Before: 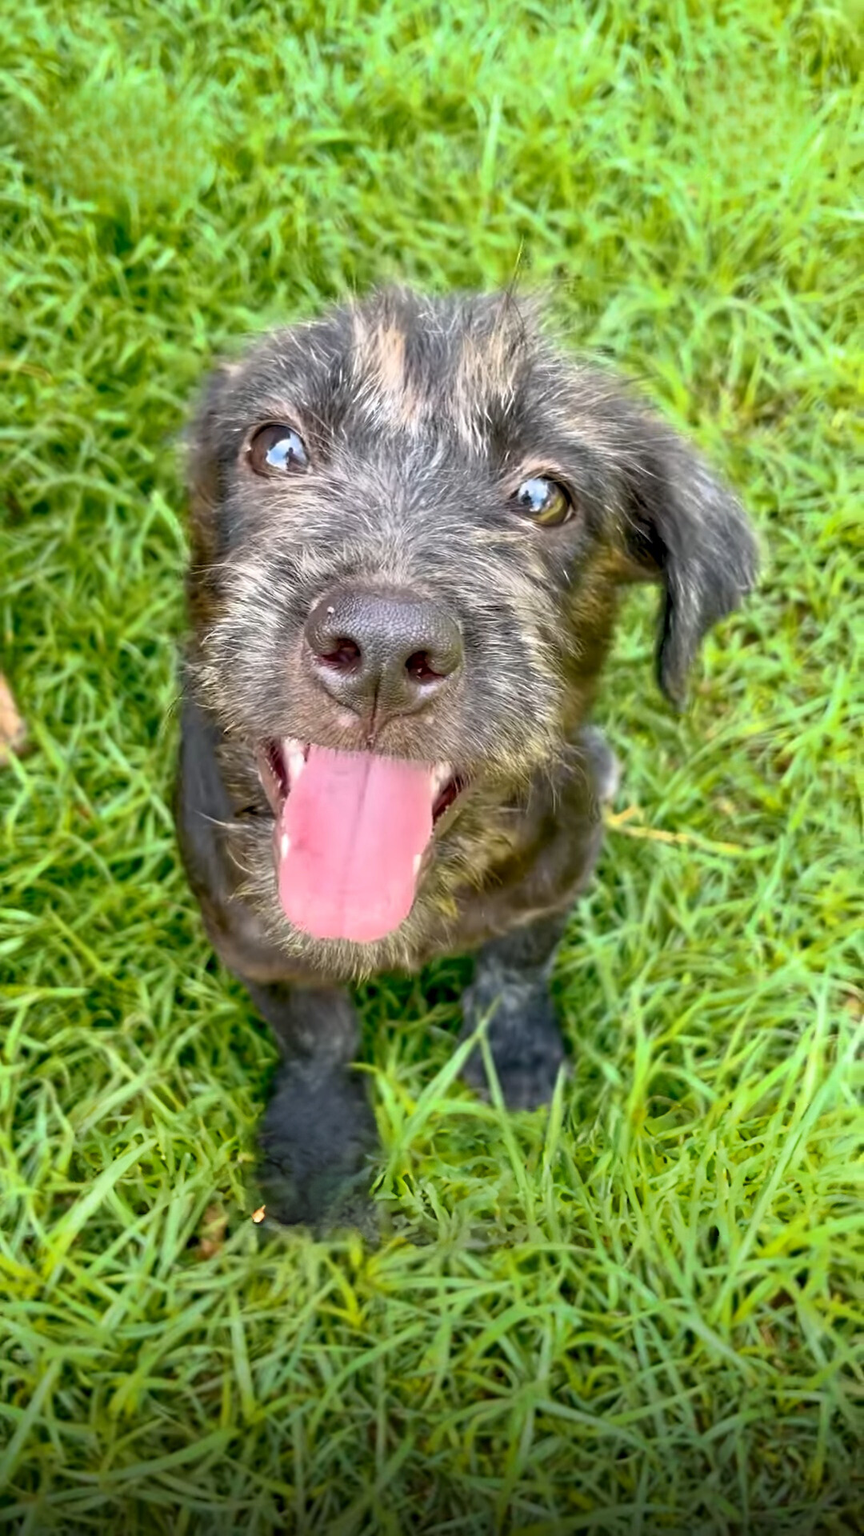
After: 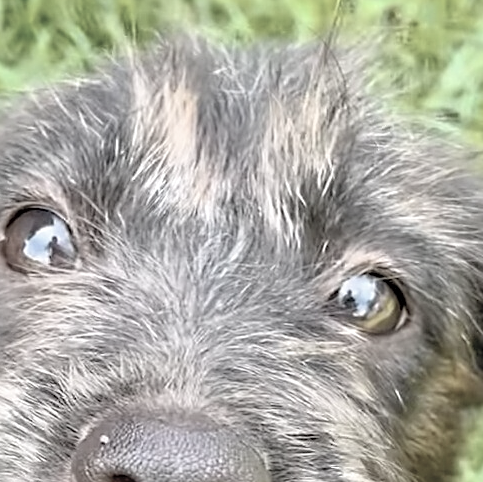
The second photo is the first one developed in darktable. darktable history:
contrast brightness saturation: brightness 0.18, saturation -0.5
sharpen: on, module defaults
crop: left 28.64%, top 16.832%, right 26.637%, bottom 58.055%
